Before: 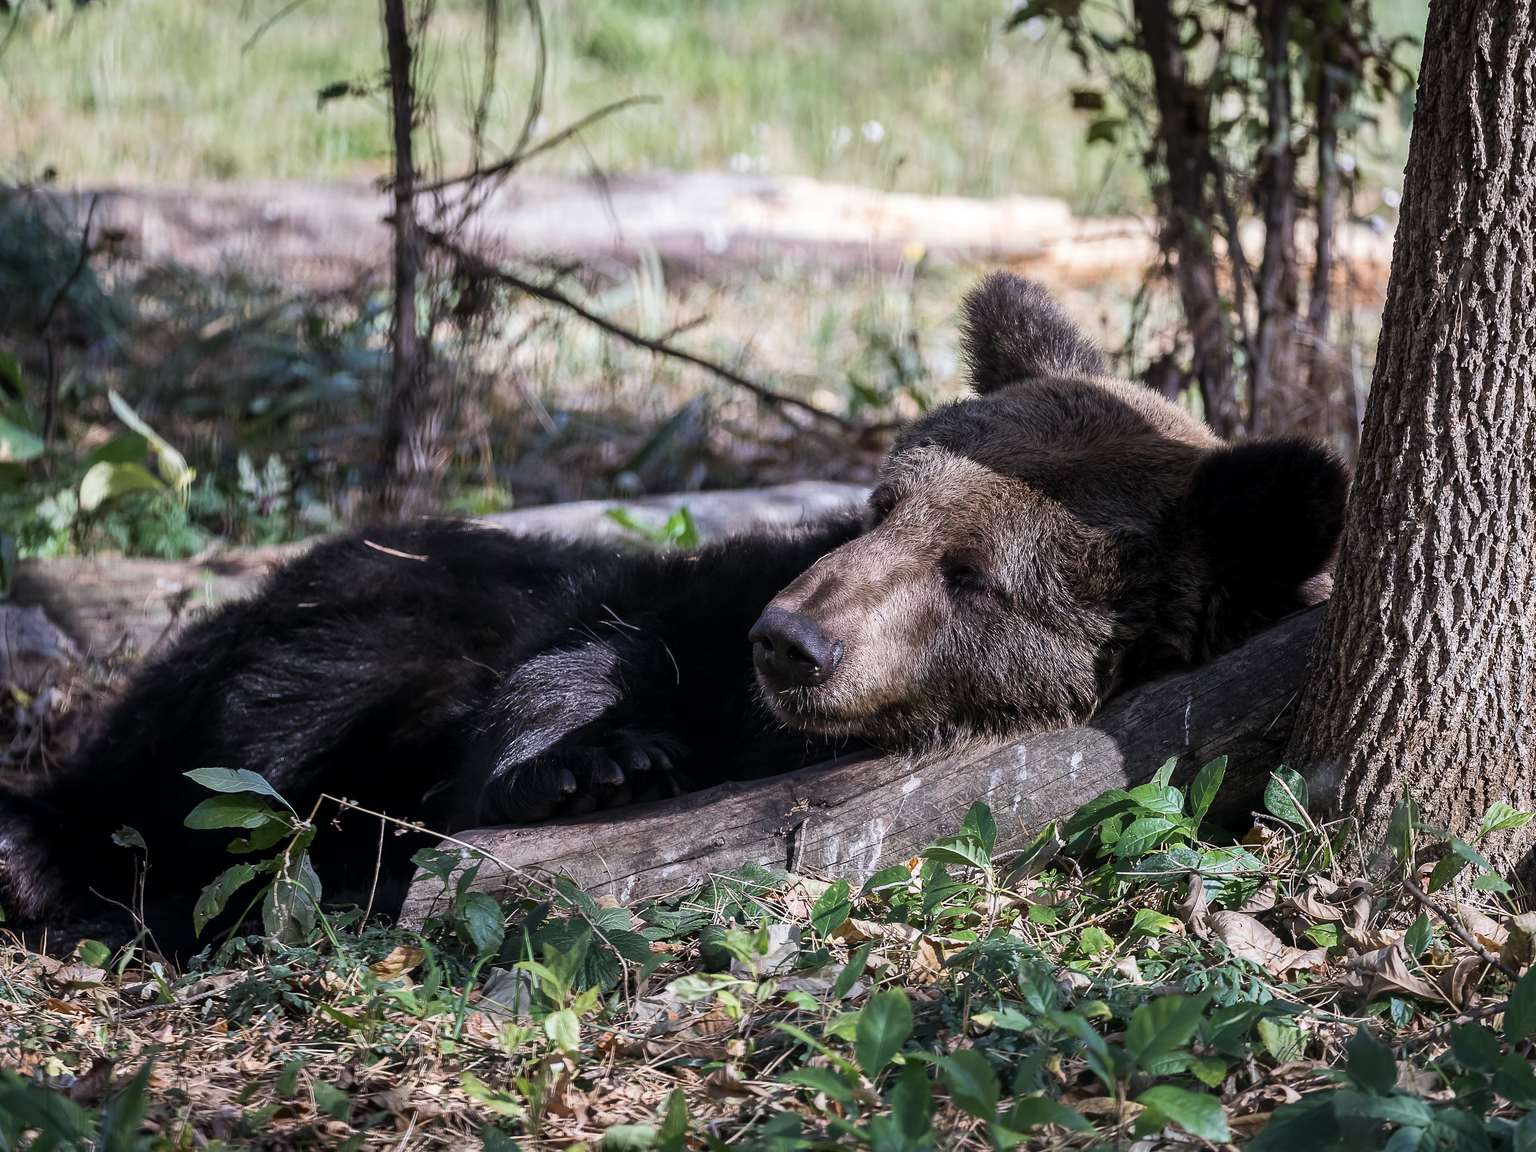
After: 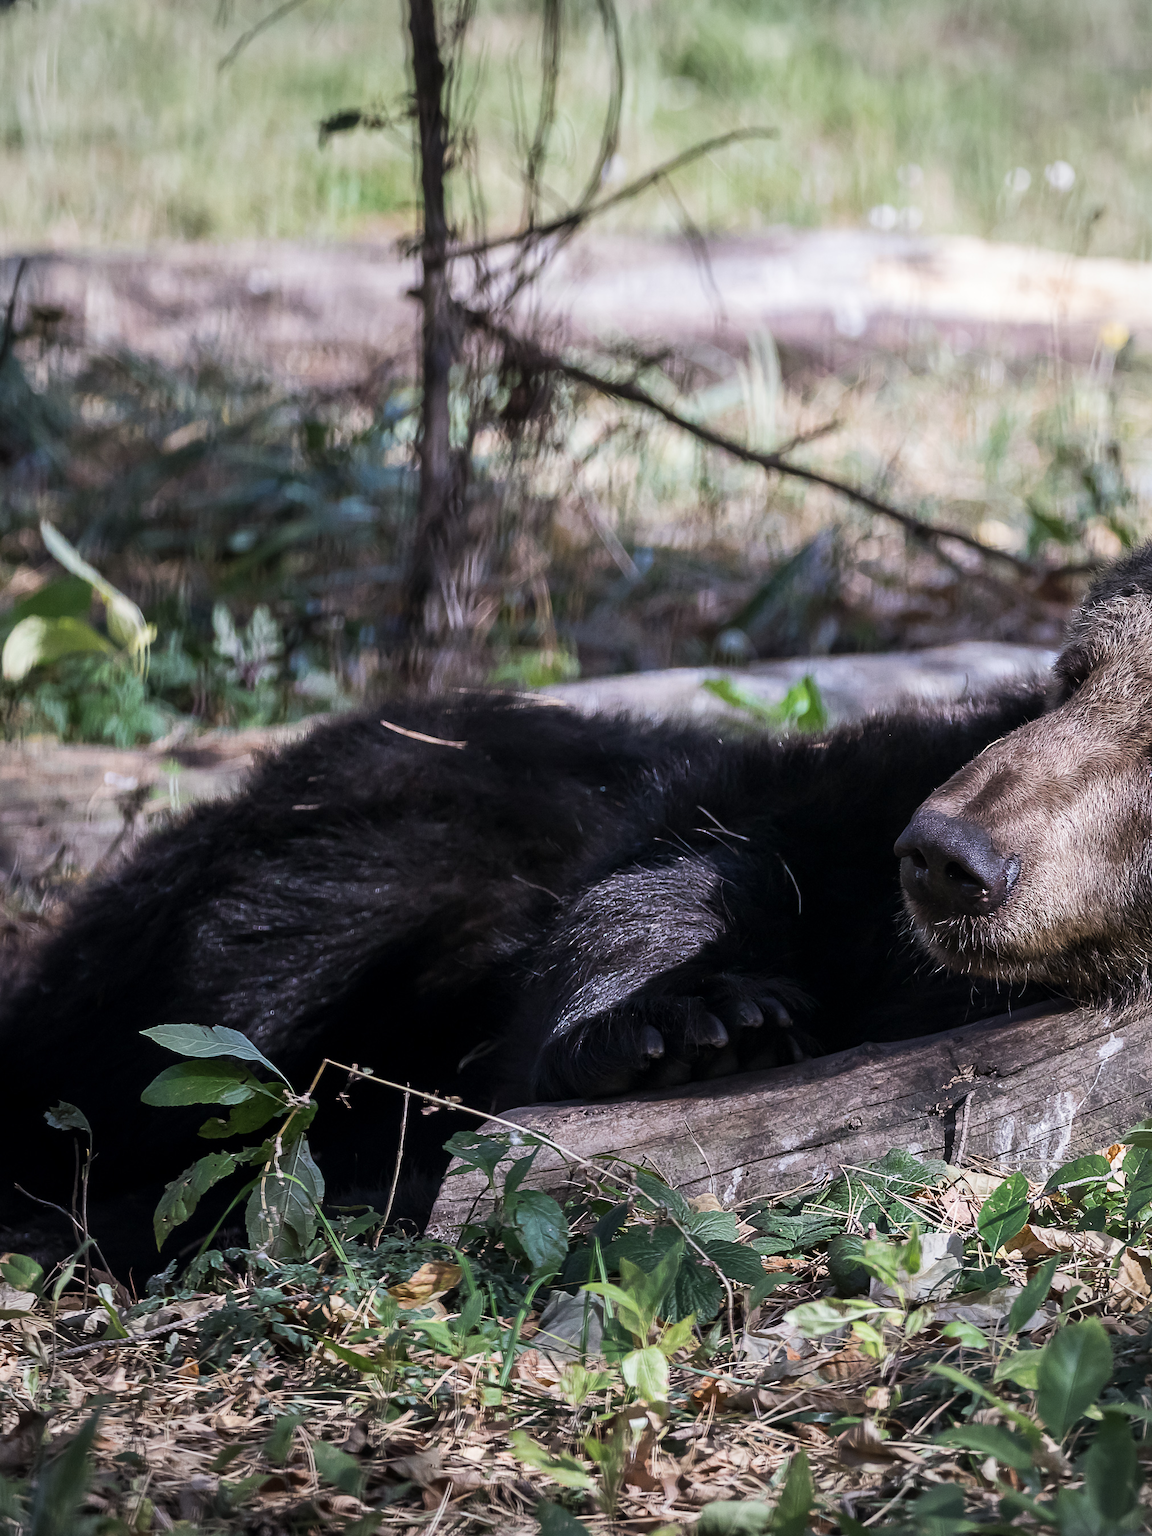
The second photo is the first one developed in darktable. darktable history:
vignetting: brightness -0.167
crop: left 5.114%, right 38.589%
